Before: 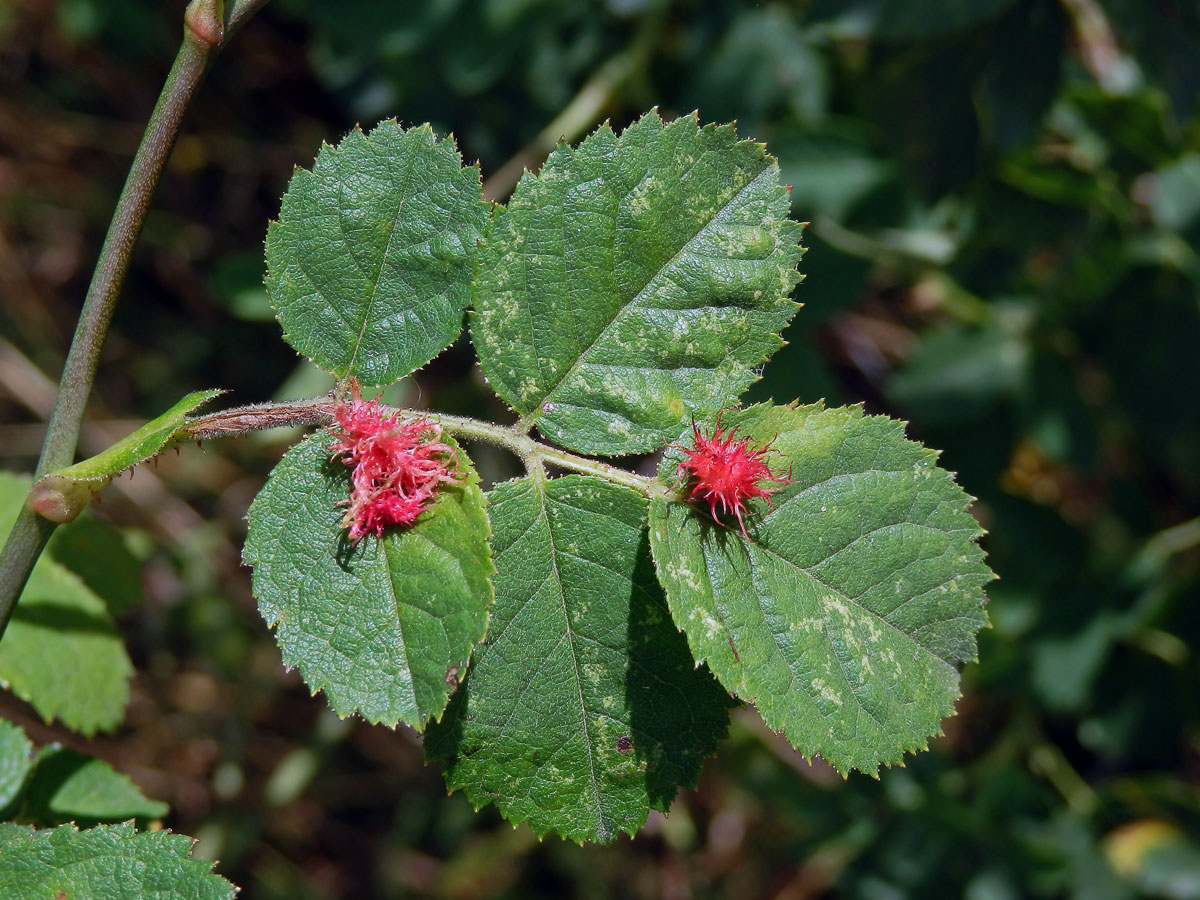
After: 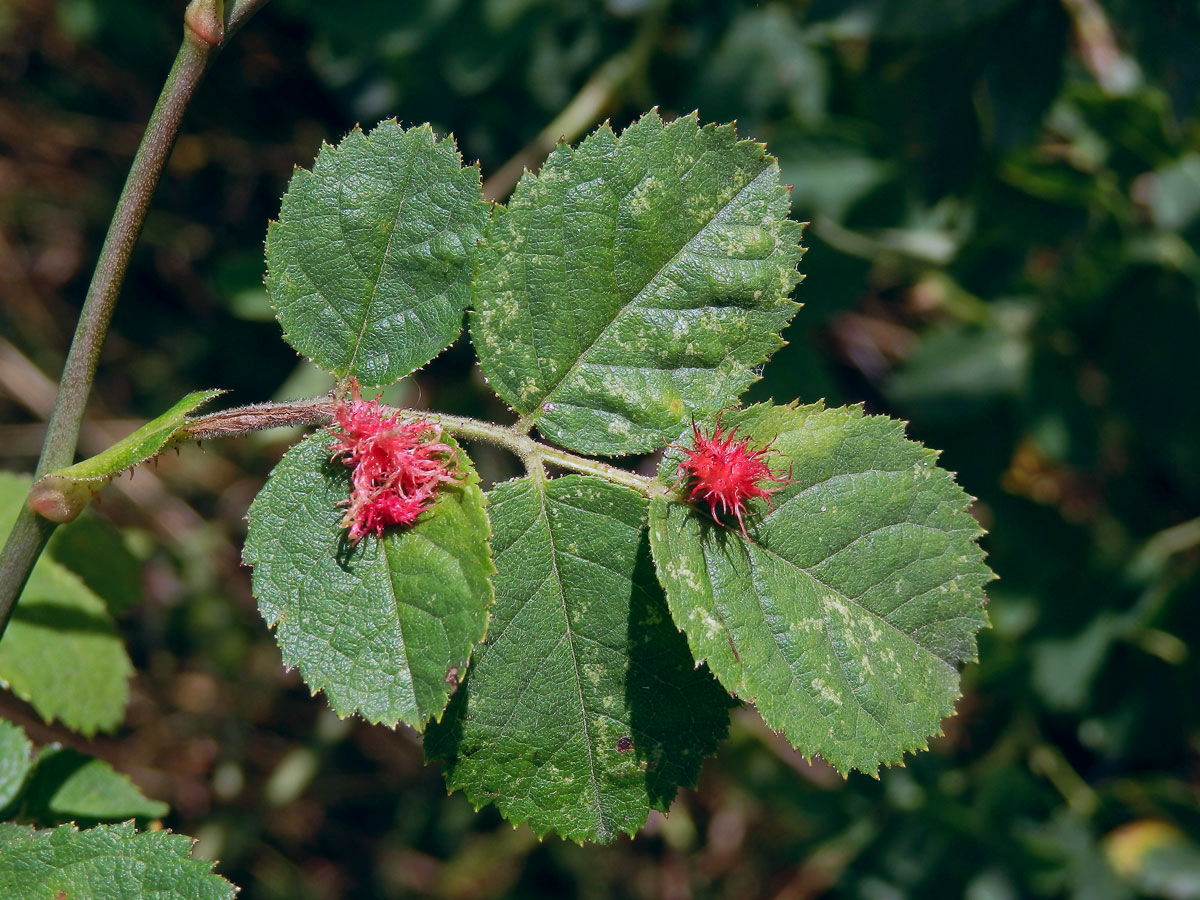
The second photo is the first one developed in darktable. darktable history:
shadows and highlights: shadows 20.91, highlights -82.73, soften with gaussian
color balance: lift [1, 0.998, 1.001, 1.002], gamma [1, 1.02, 1, 0.98], gain [1, 1.02, 1.003, 0.98]
sharpen: radius 2.883, amount 0.868, threshold 47.523
